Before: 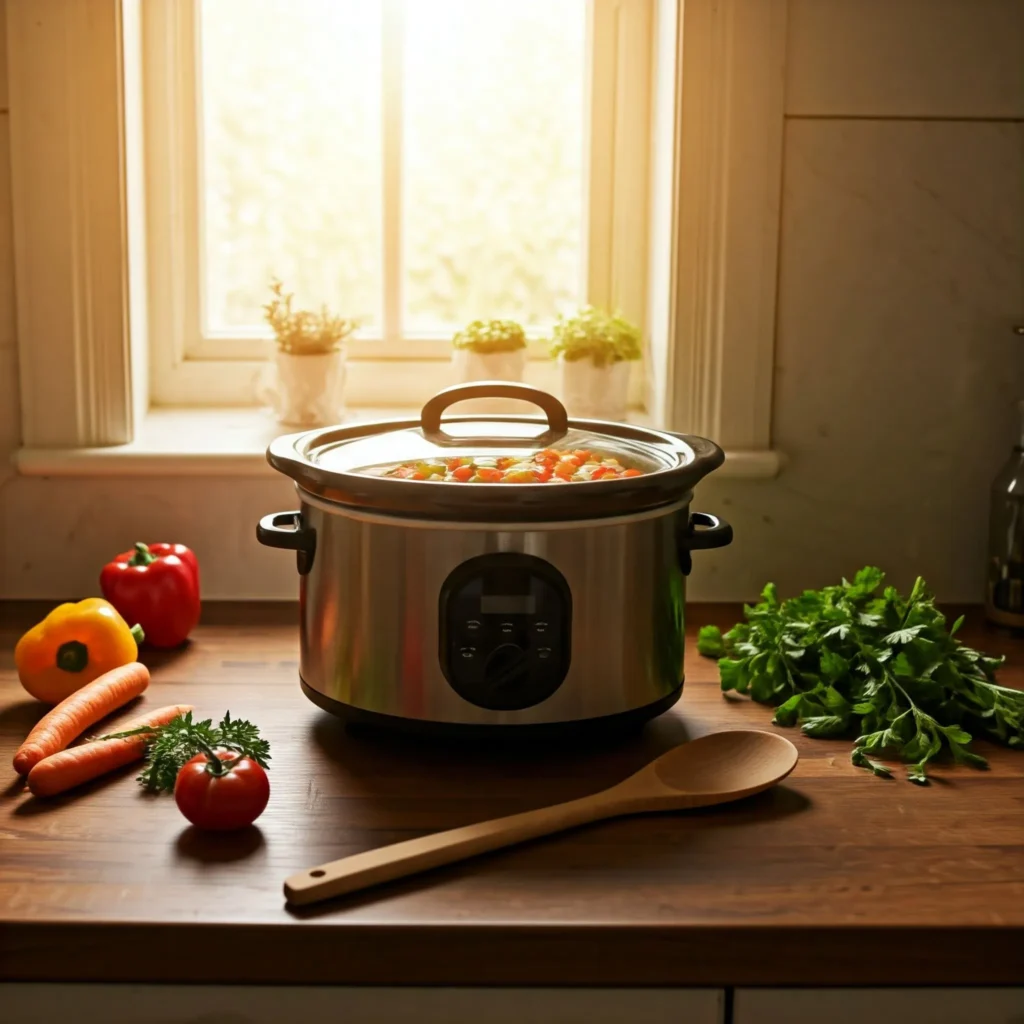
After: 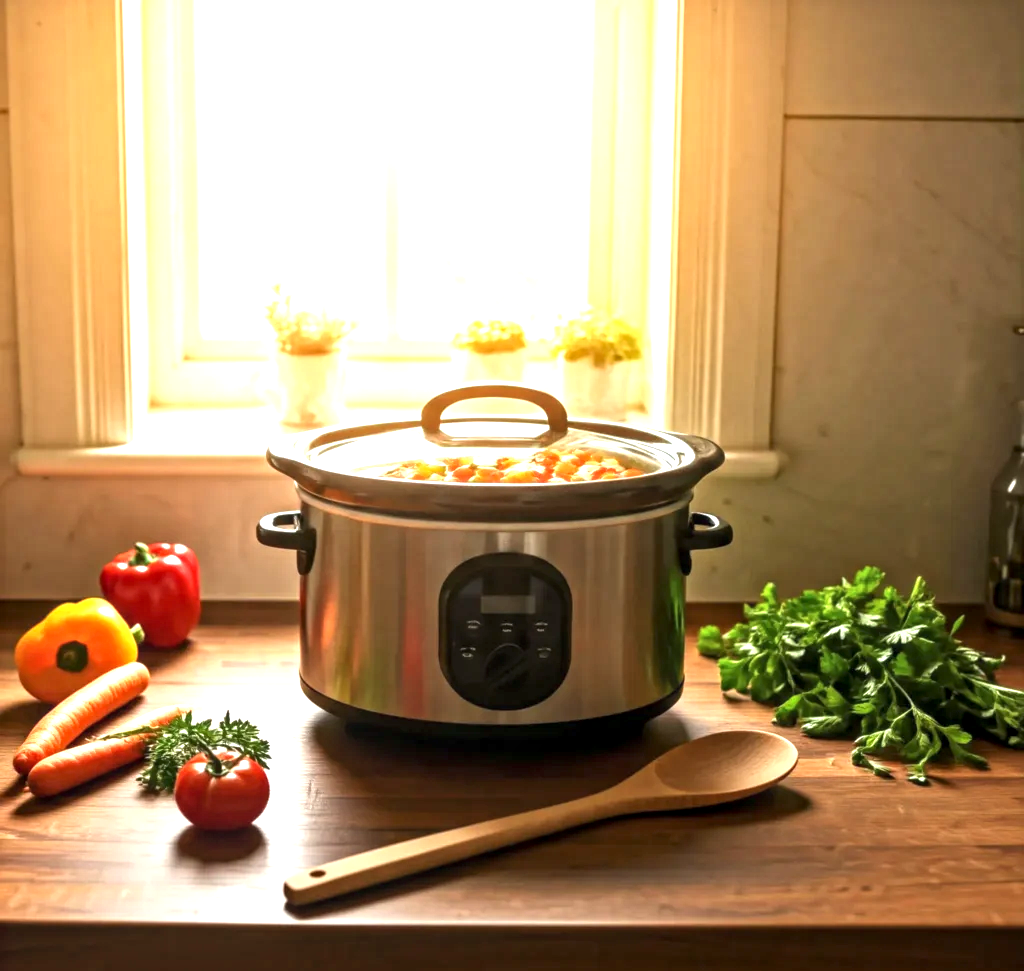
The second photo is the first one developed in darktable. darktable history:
exposure: black level correction 0, exposure 1.2 EV, compensate exposure bias true, compensate highlight preservation false
local contrast: detail 130%
crop and rotate: top 0.01%, bottom 5.131%
